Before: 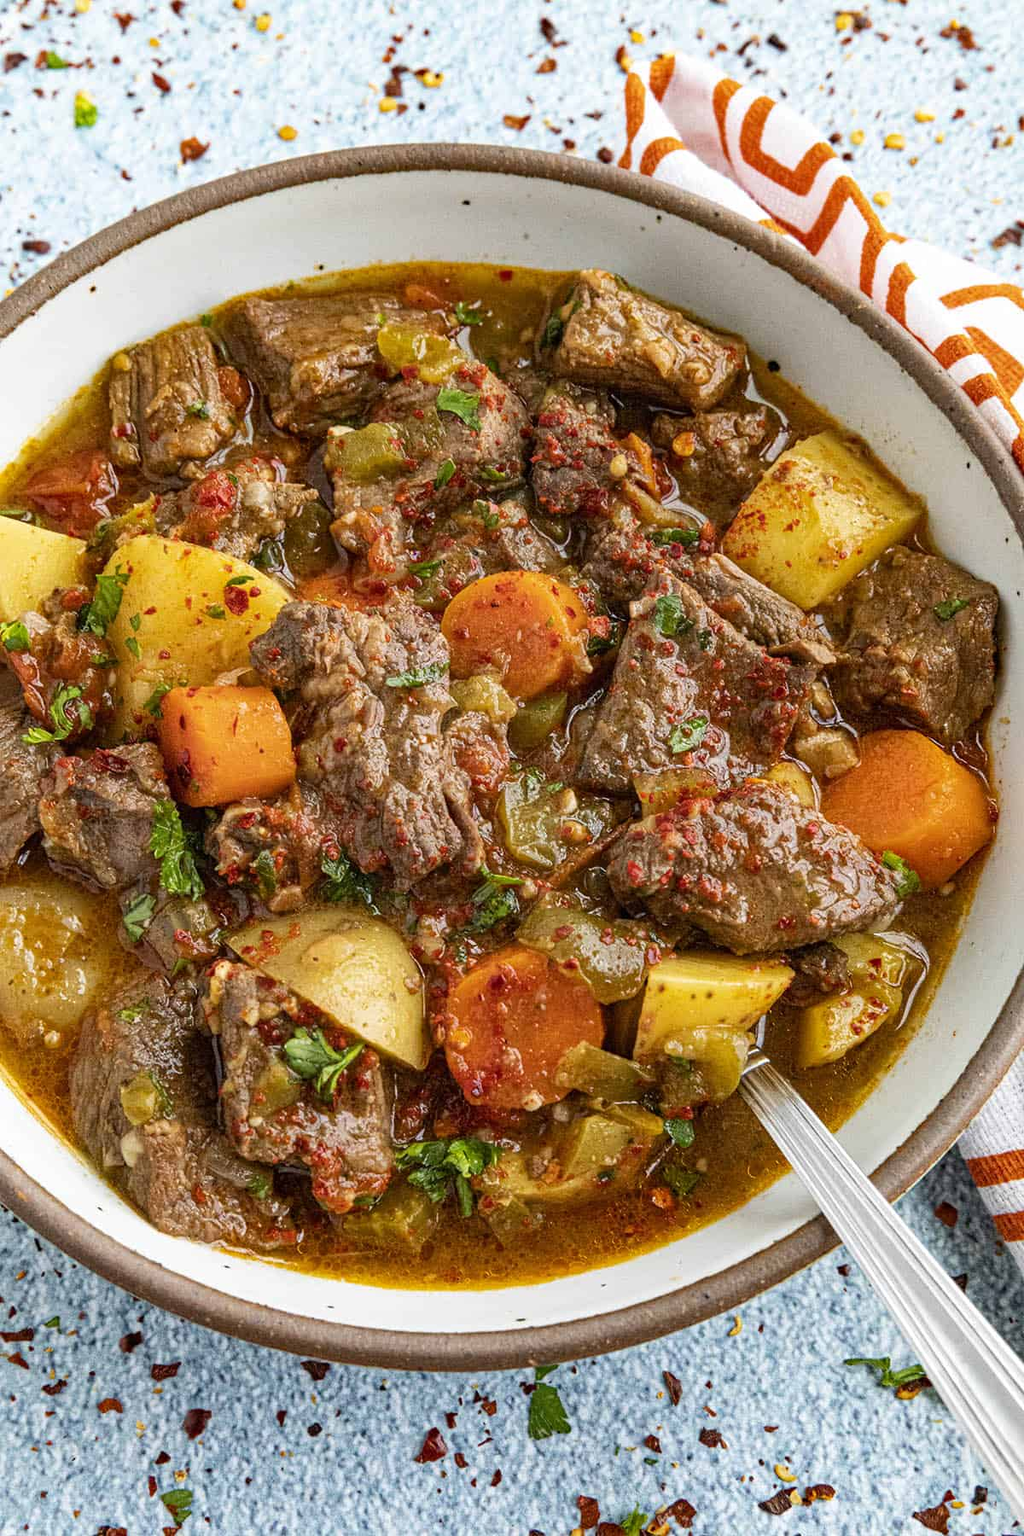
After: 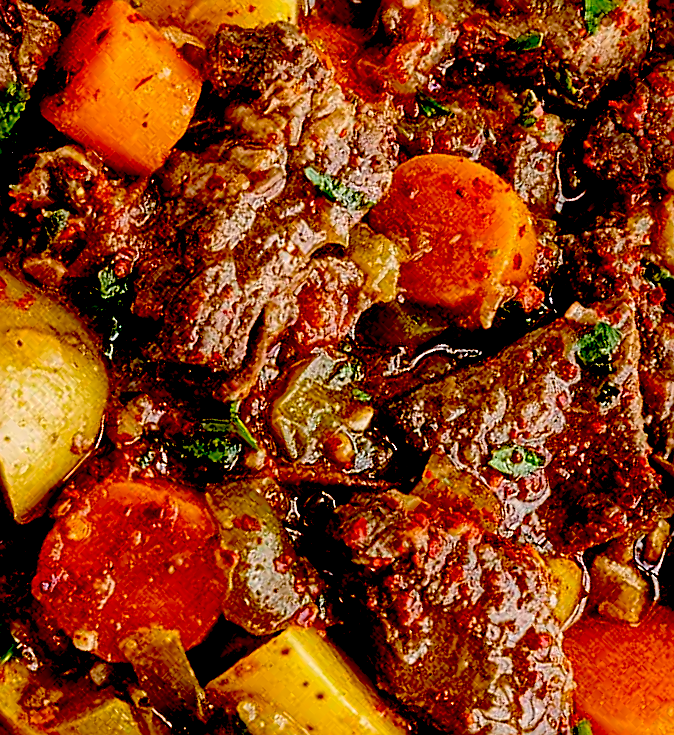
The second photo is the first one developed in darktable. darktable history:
sharpen: on, module defaults
exposure: black level correction 0.098, exposure -0.085 EV, compensate highlight preservation false
crop and rotate: angle -44.34°, top 16.326%, right 0.912%, bottom 11.654%
